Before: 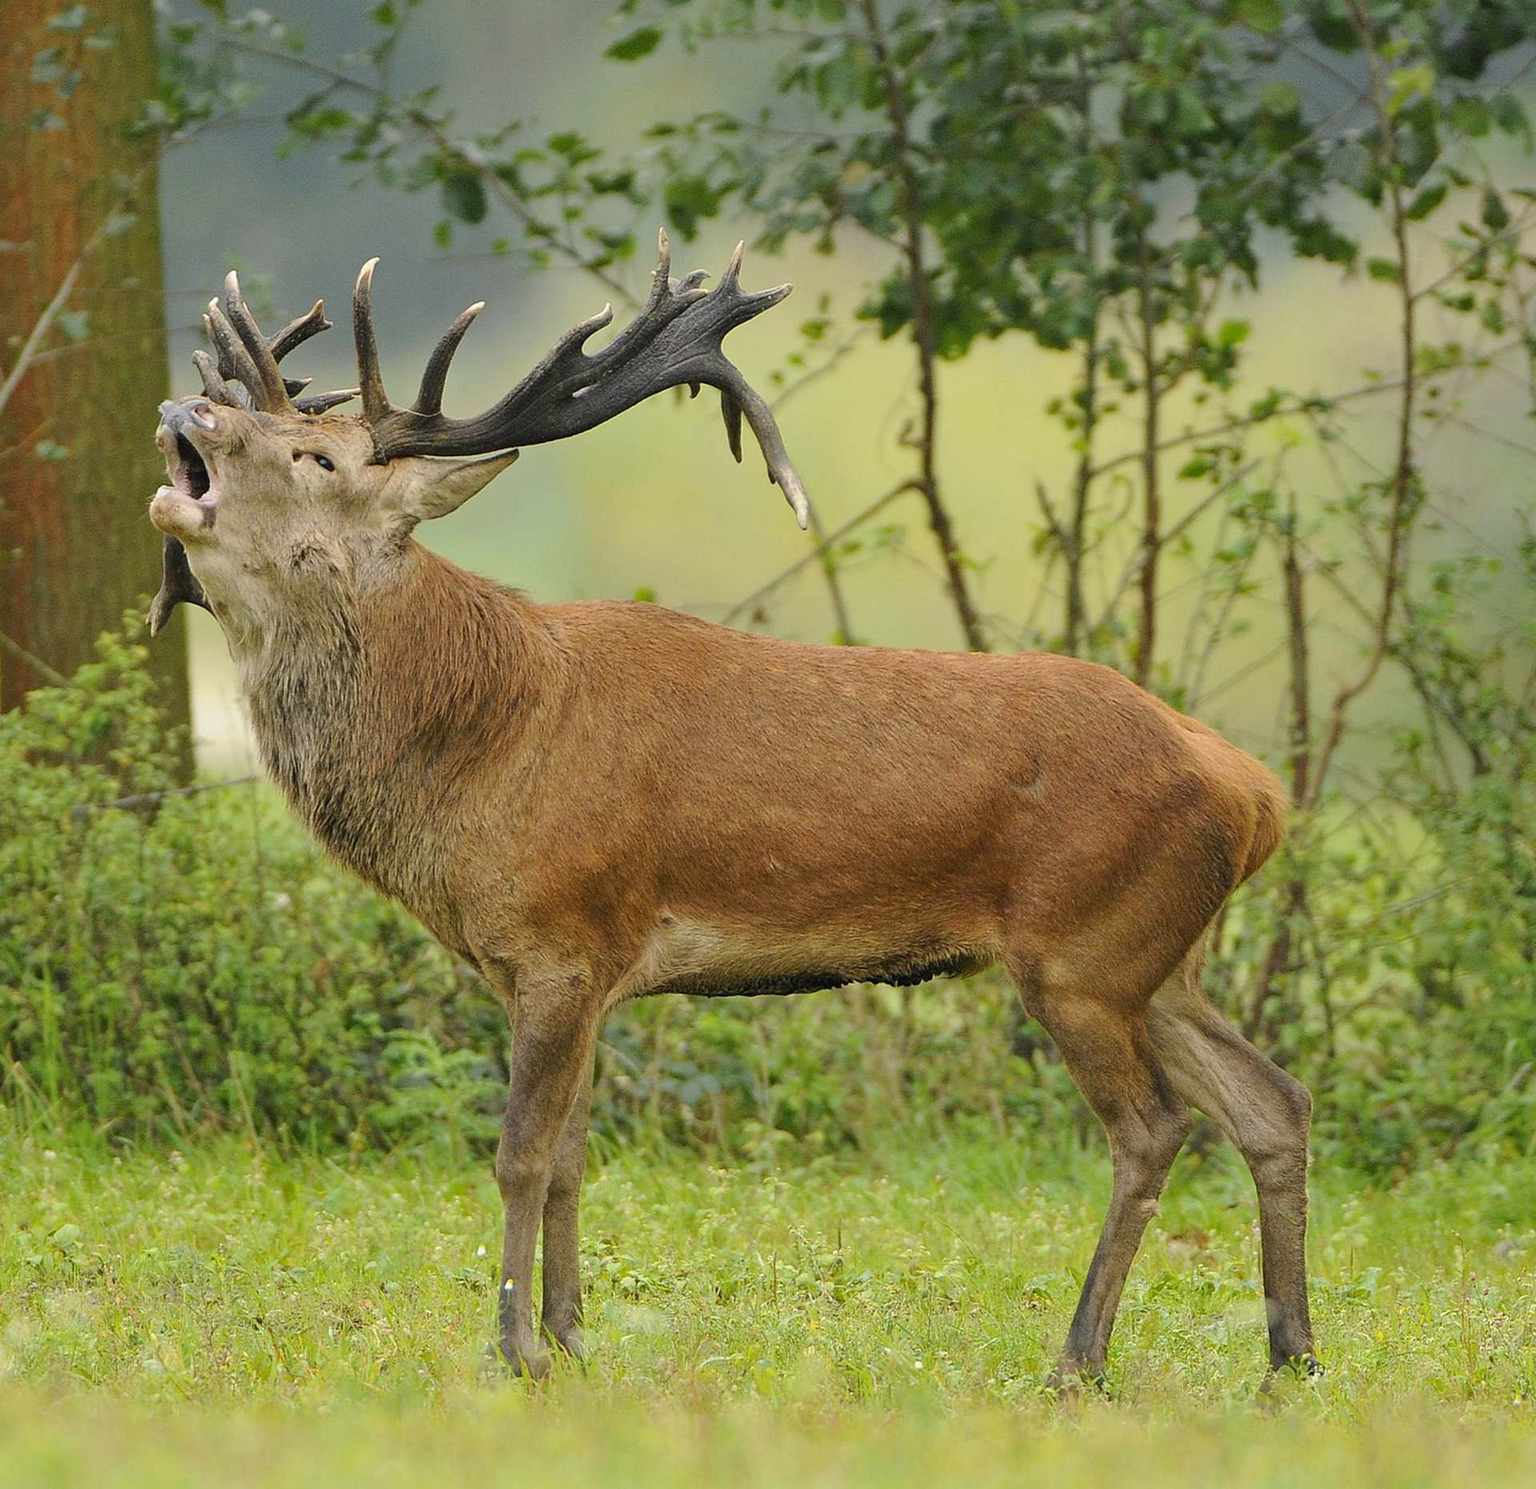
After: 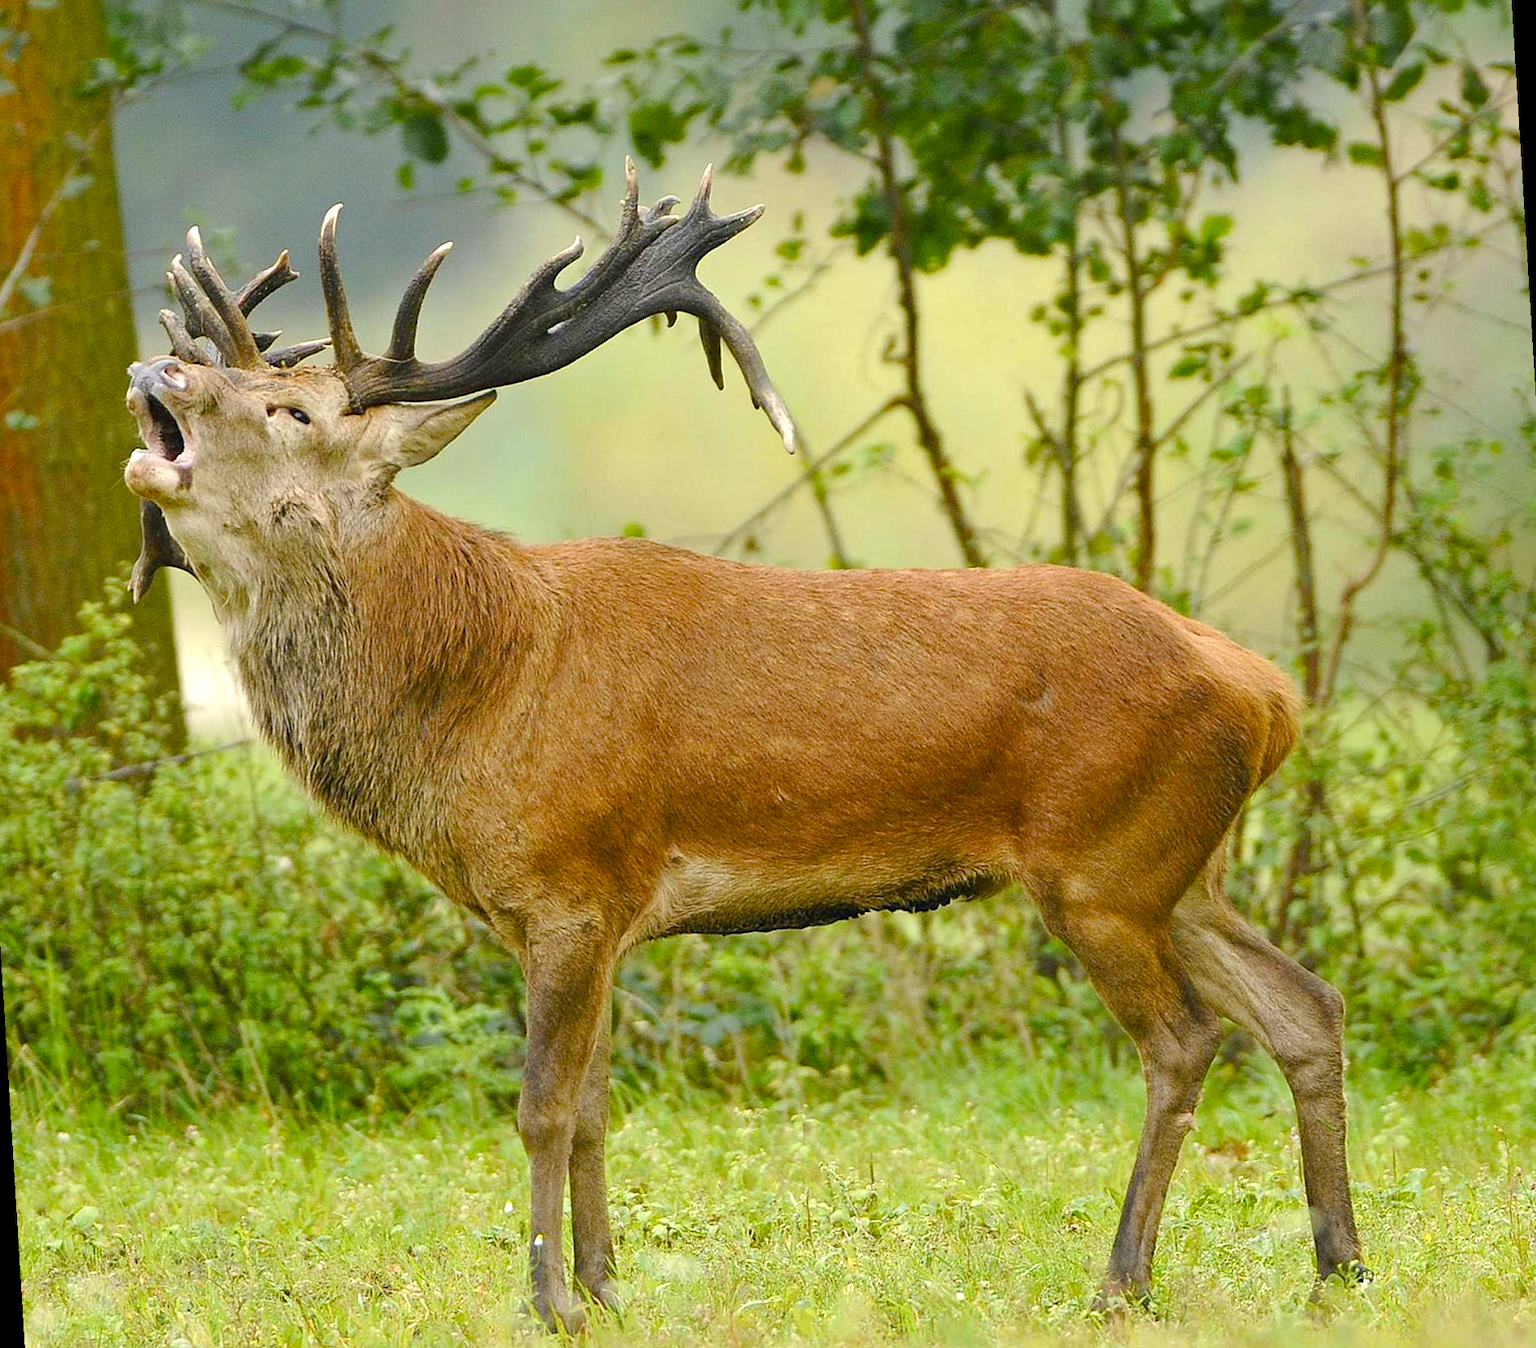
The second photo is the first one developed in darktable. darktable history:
rotate and perspective: rotation -3.52°, crop left 0.036, crop right 0.964, crop top 0.081, crop bottom 0.919
color balance rgb: perceptual saturation grading › global saturation 25%, perceptual saturation grading › highlights -50%, perceptual saturation grading › shadows 30%, perceptual brilliance grading › global brilliance 12%, global vibrance 20%
